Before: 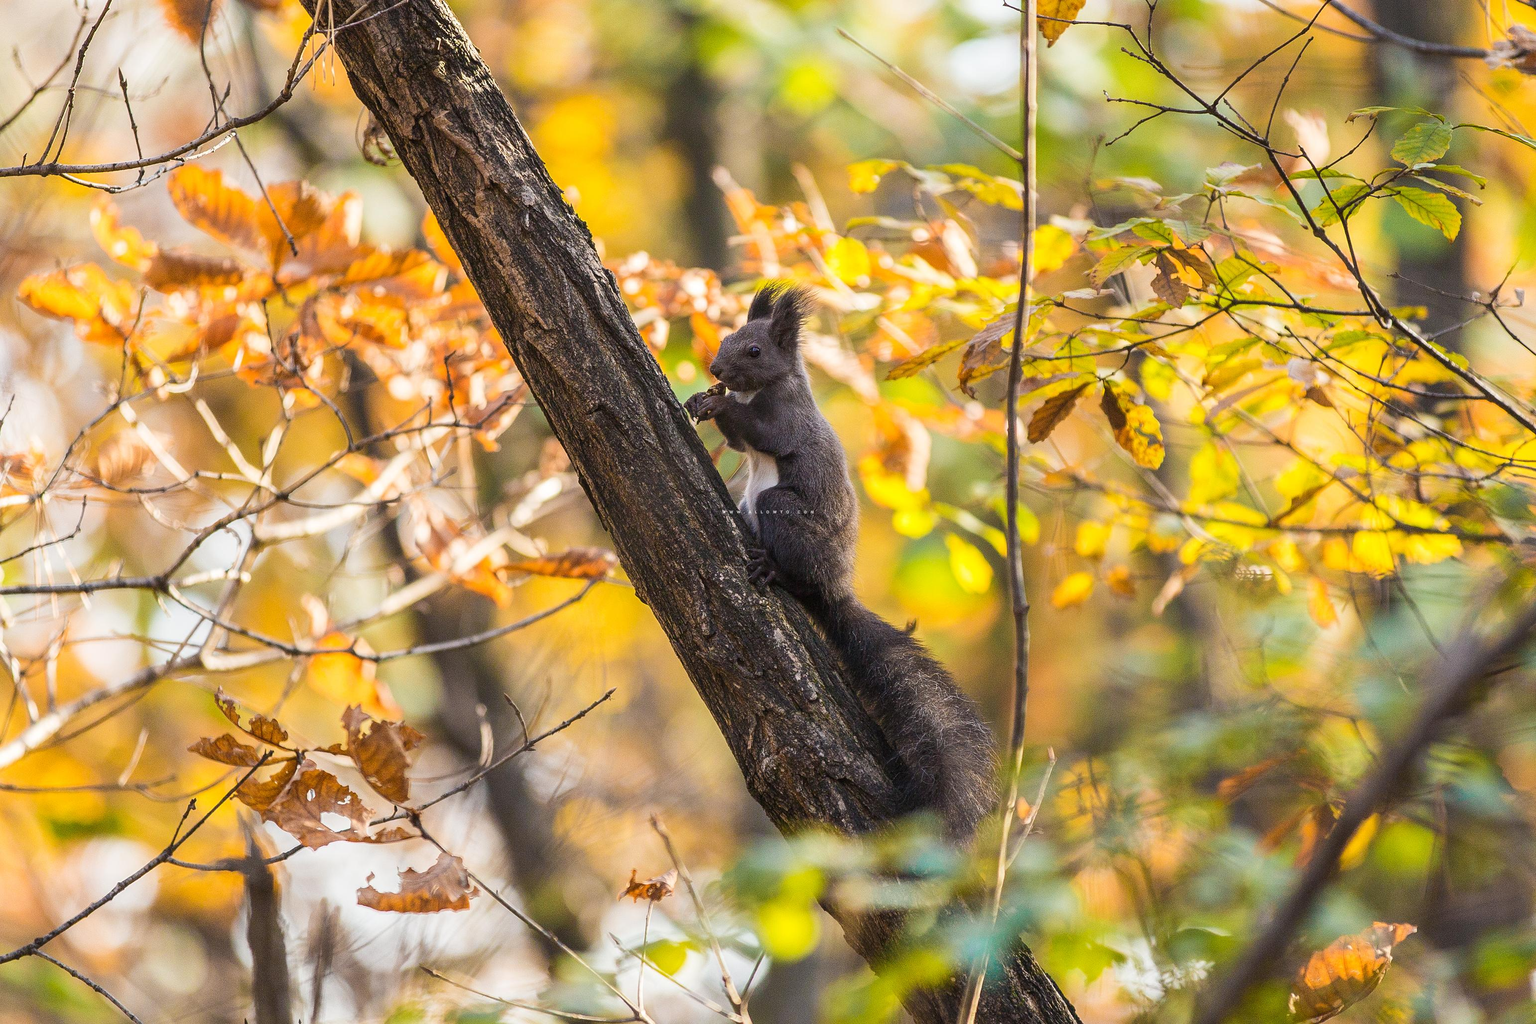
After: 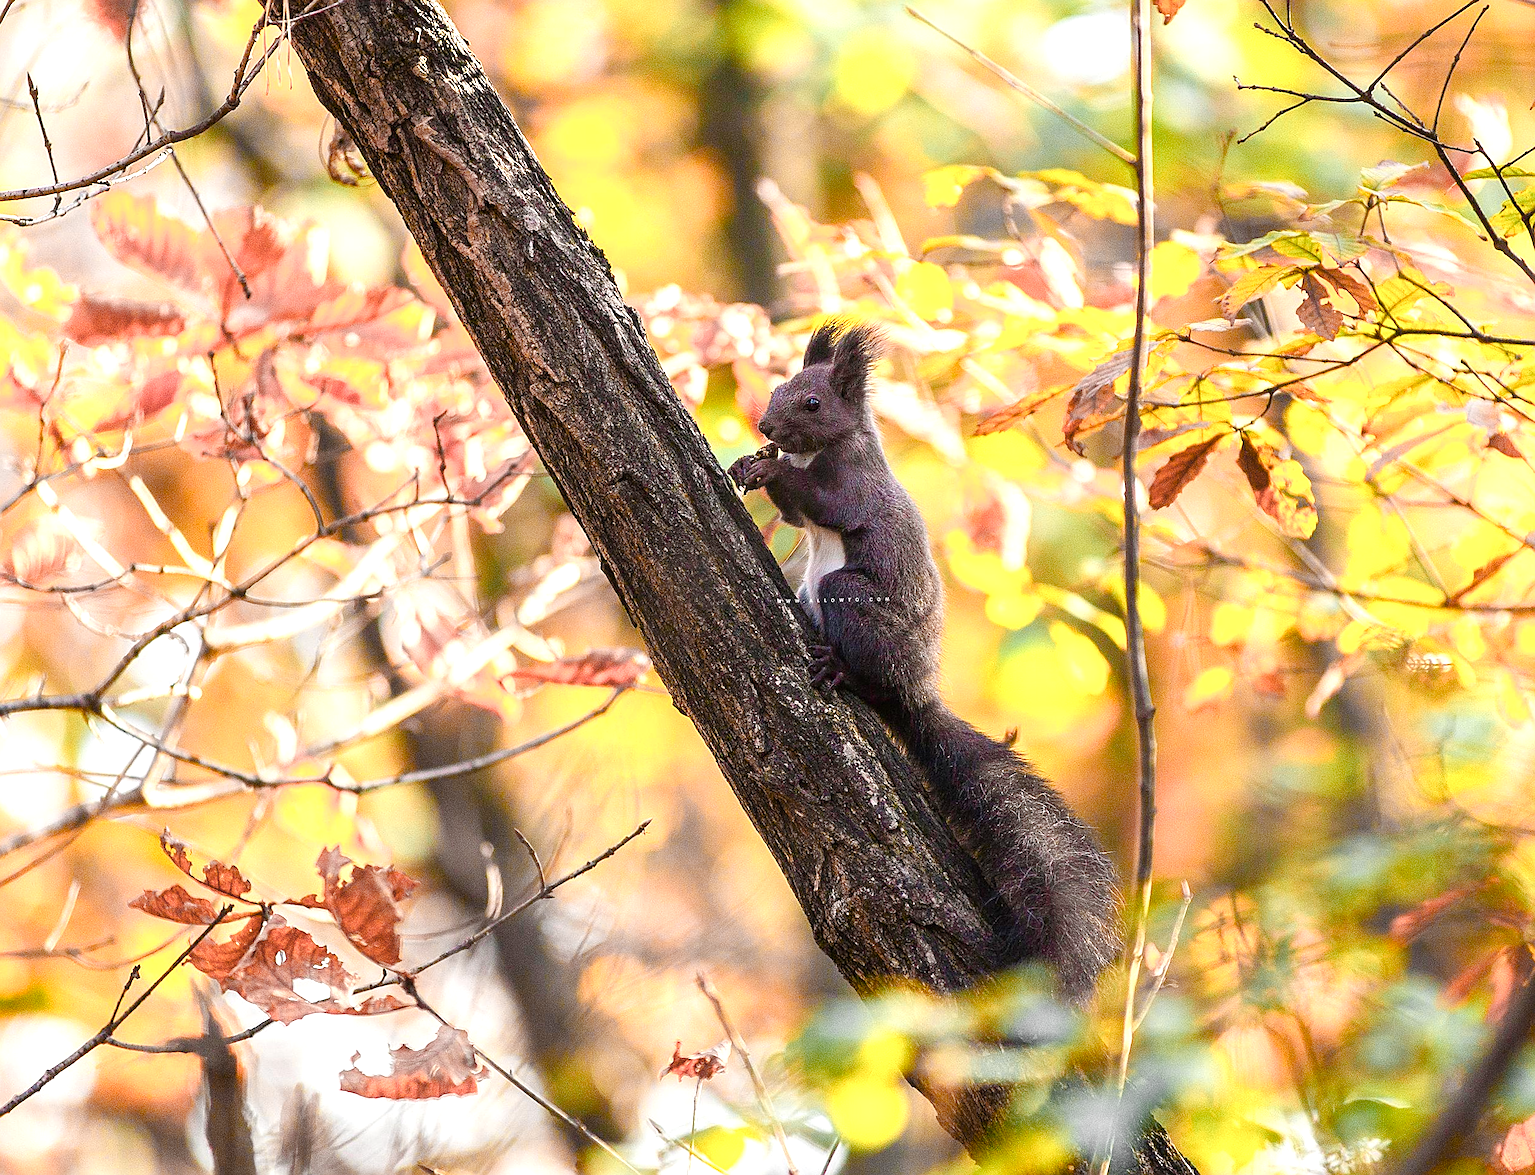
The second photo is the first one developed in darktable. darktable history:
sharpen: on, module defaults
crop and rotate: angle 1.15°, left 4.387%, top 0.754%, right 11.459%, bottom 2.694%
tone equalizer: -8 EV -0.441 EV, -7 EV -0.378 EV, -6 EV -0.348 EV, -5 EV -0.195 EV, -3 EV 0.206 EV, -2 EV 0.362 EV, -1 EV 0.396 EV, +0 EV 0.401 EV
color balance rgb: linear chroma grading › global chroma 9.137%, perceptual saturation grading › global saturation 20%, perceptual saturation grading › highlights -50.079%, perceptual saturation grading › shadows 30.303%
color zones: curves: ch0 [(0.257, 0.558) (0.75, 0.565)]; ch1 [(0.004, 0.857) (0.14, 0.416) (0.257, 0.695) (0.442, 0.032) (0.736, 0.266) (0.891, 0.741)]; ch2 [(0, 0.623) (0.112, 0.436) (0.271, 0.474) (0.516, 0.64) (0.743, 0.286)]
